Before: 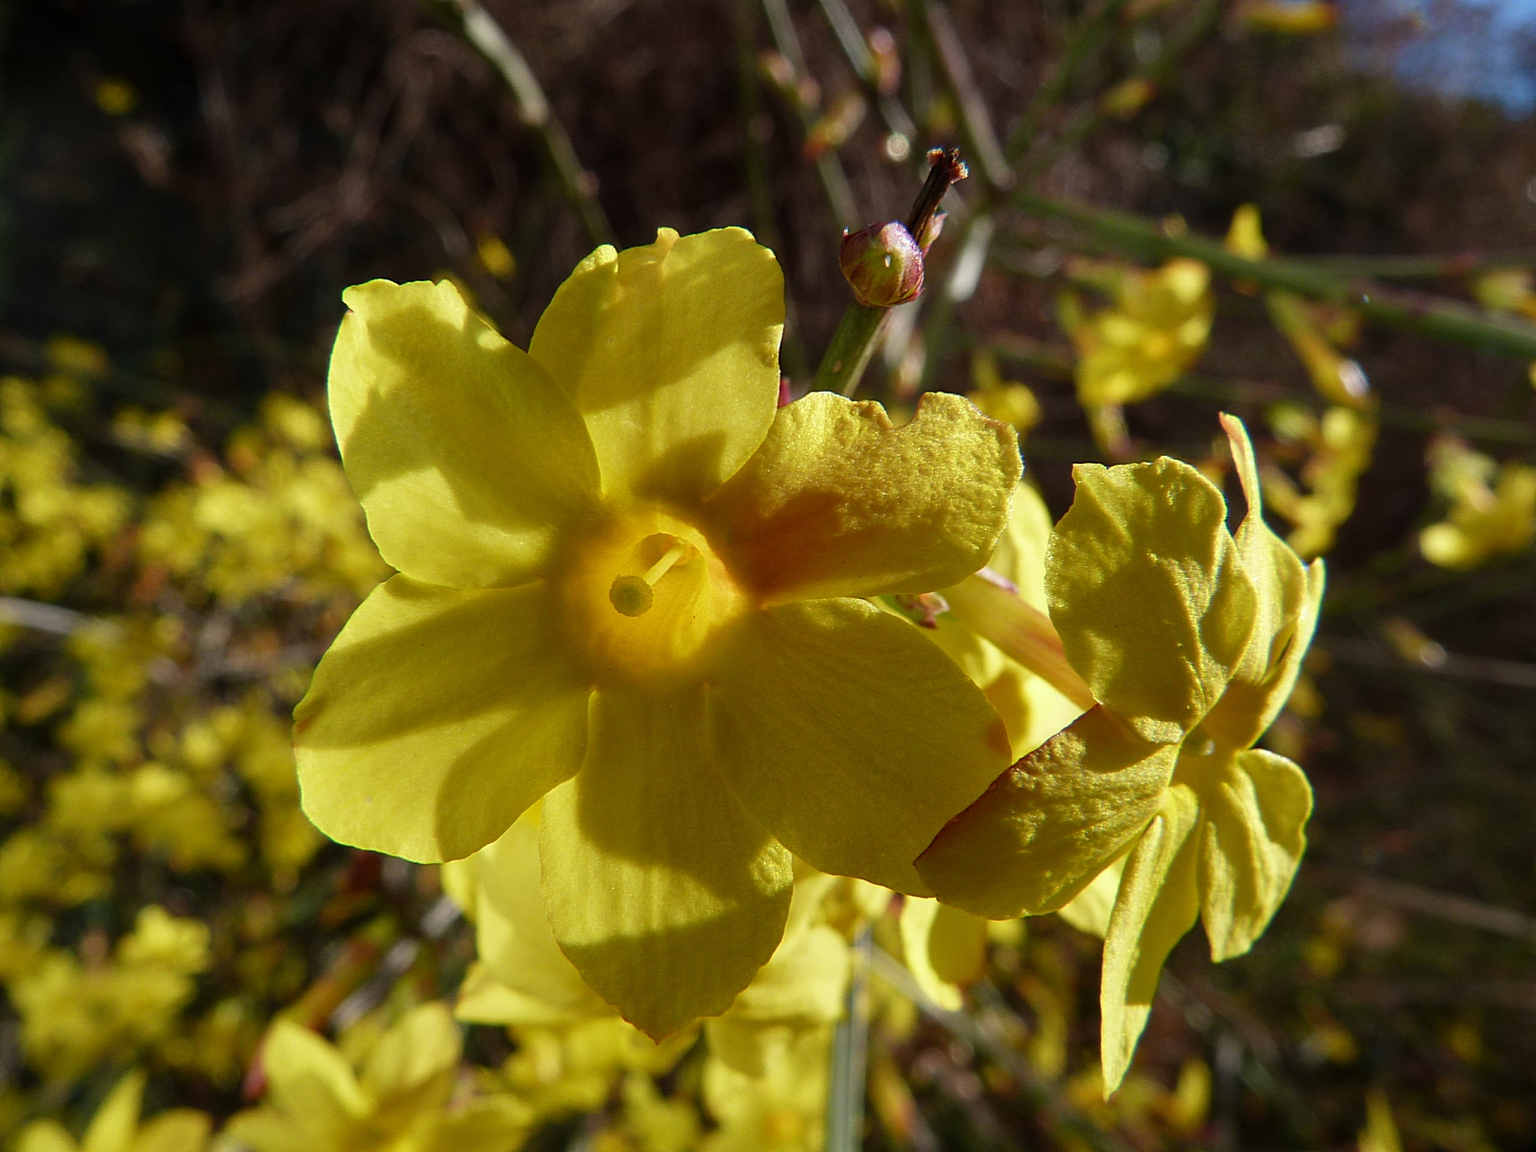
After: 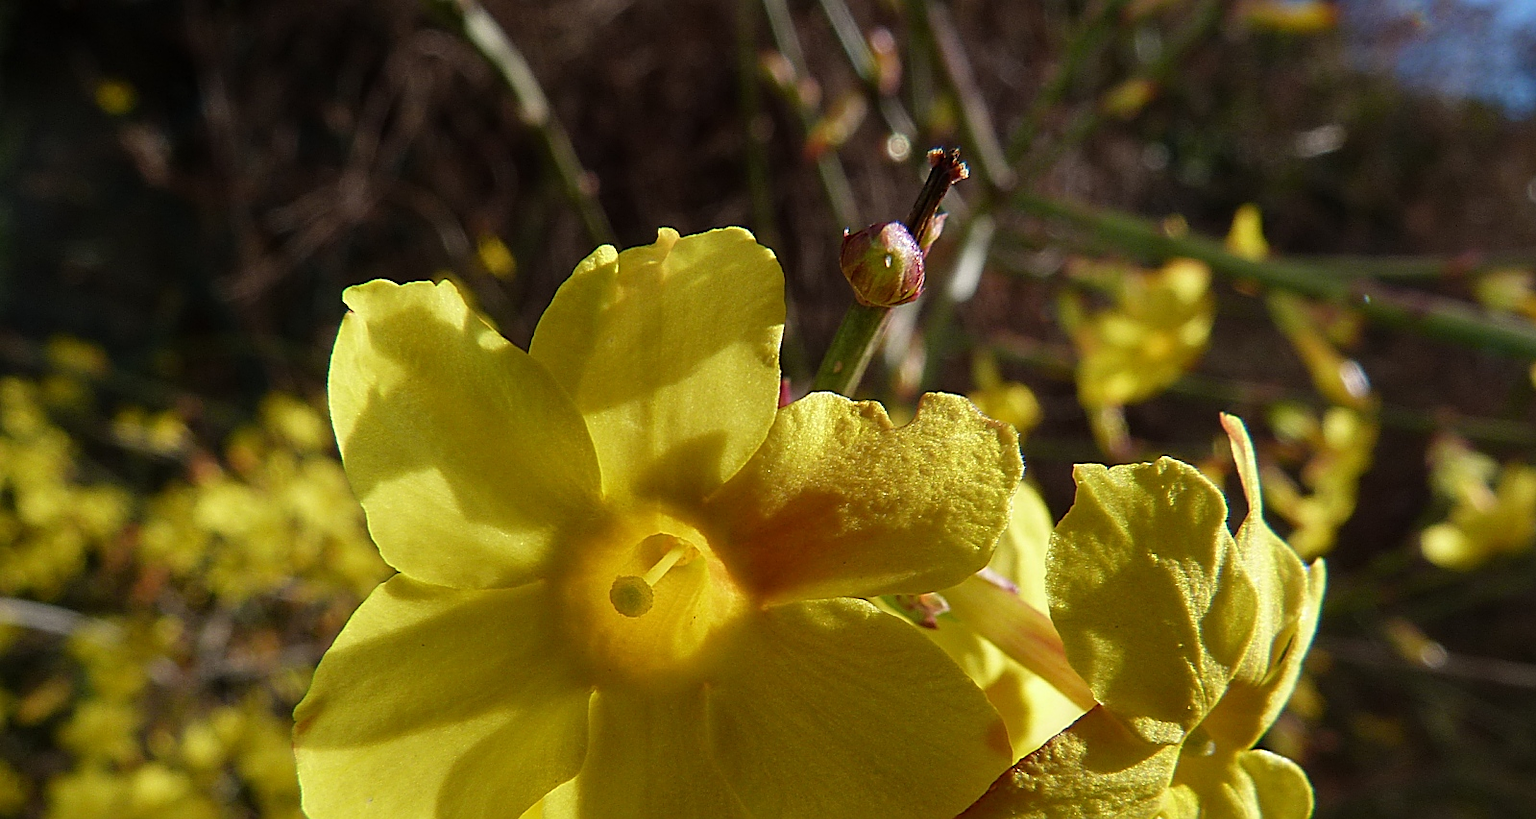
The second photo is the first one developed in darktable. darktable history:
sharpen: amount 0.49
crop: right 0.001%, bottom 28.852%
